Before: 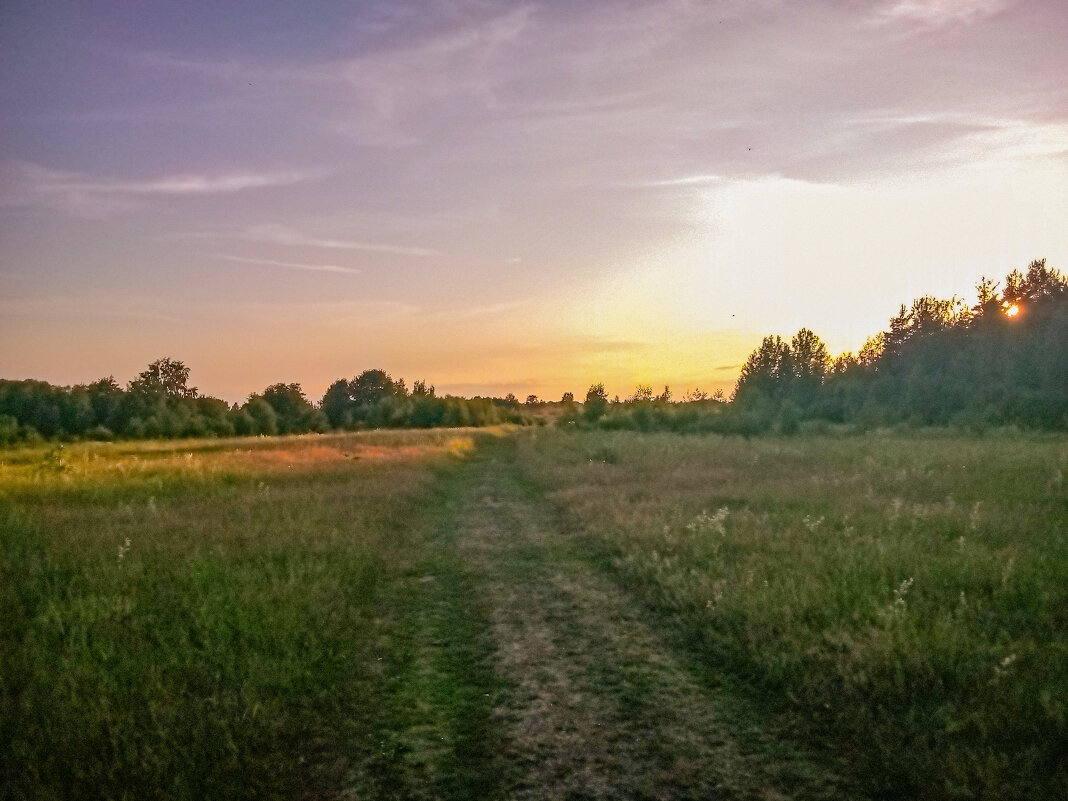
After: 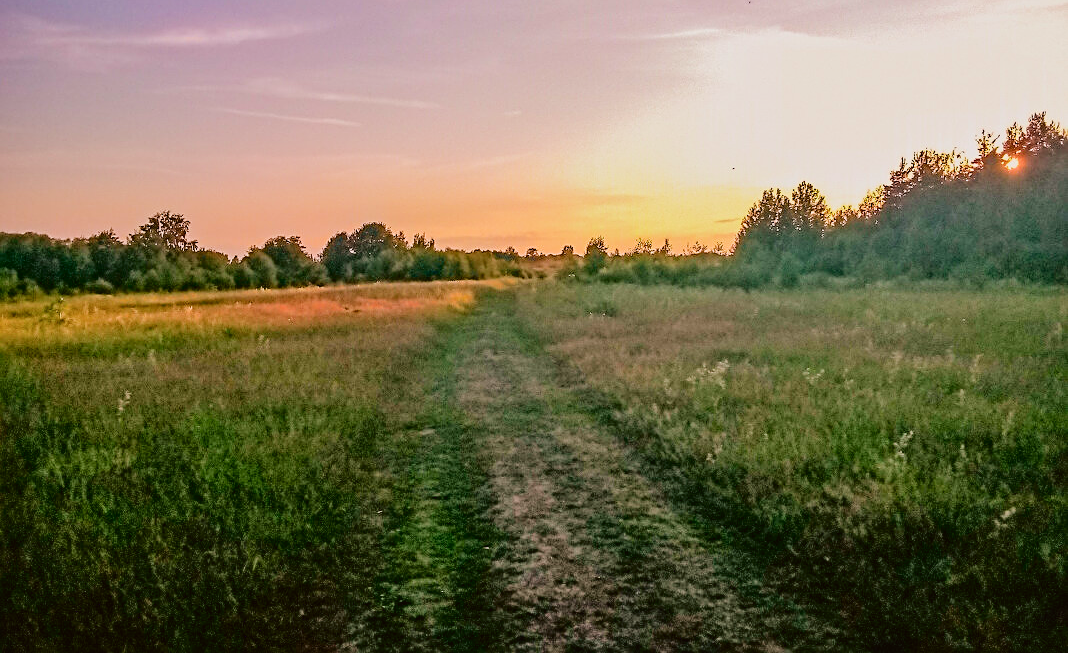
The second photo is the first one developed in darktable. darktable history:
sharpen: on, module defaults
exposure: black level correction 0, exposure 0.7 EV, compensate highlight preservation false
crop and rotate: top 18.475%
tone curve: curves: ch0 [(0, 0.013) (0.175, 0.11) (0.337, 0.304) (0.498, 0.485) (0.78, 0.742) (0.993, 0.954)]; ch1 [(0, 0) (0.294, 0.184) (0.359, 0.34) (0.362, 0.35) (0.43, 0.41) (0.469, 0.463) (0.495, 0.502) (0.54, 0.563) (0.612, 0.641) (1, 1)]; ch2 [(0, 0) (0.44, 0.437) (0.495, 0.502) (0.524, 0.534) (0.557, 0.56) (0.634, 0.654) (0.728, 0.722) (1, 1)], color space Lab, independent channels, preserve colors none
shadows and highlights: radius 125.73, shadows 30.28, highlights -30.51, low approximation 0.01, soften with gaussian
filmic rgb: black relative exposure -7.97 EV, white relative exposure 3.87 EV, hardness 4.29
